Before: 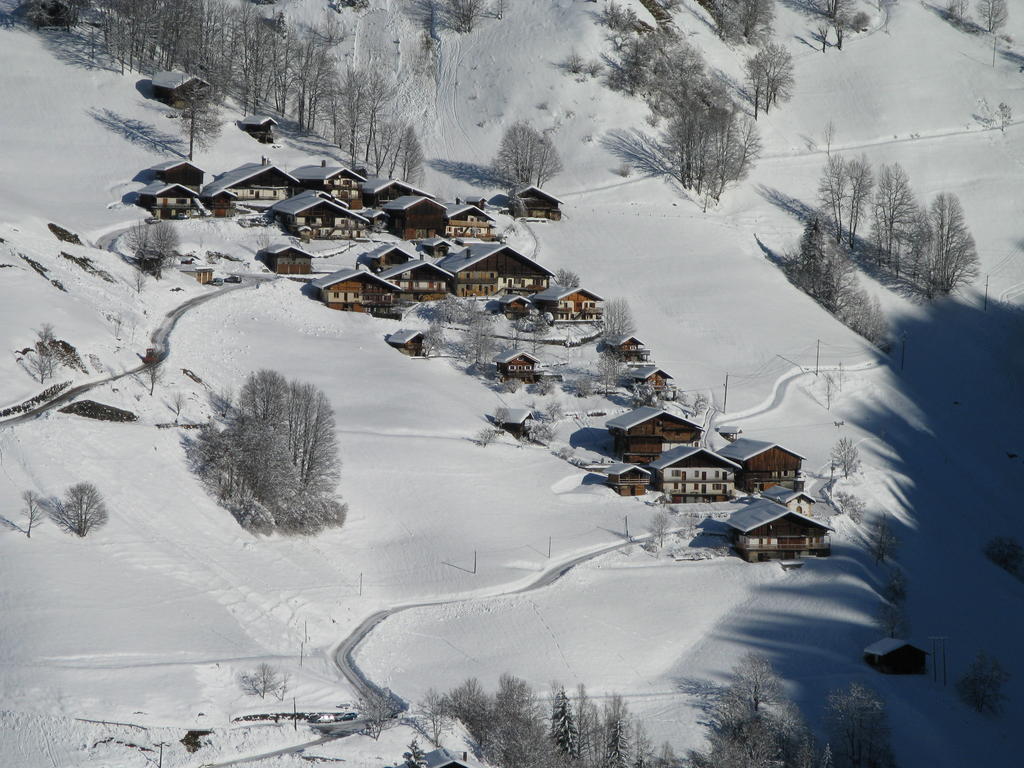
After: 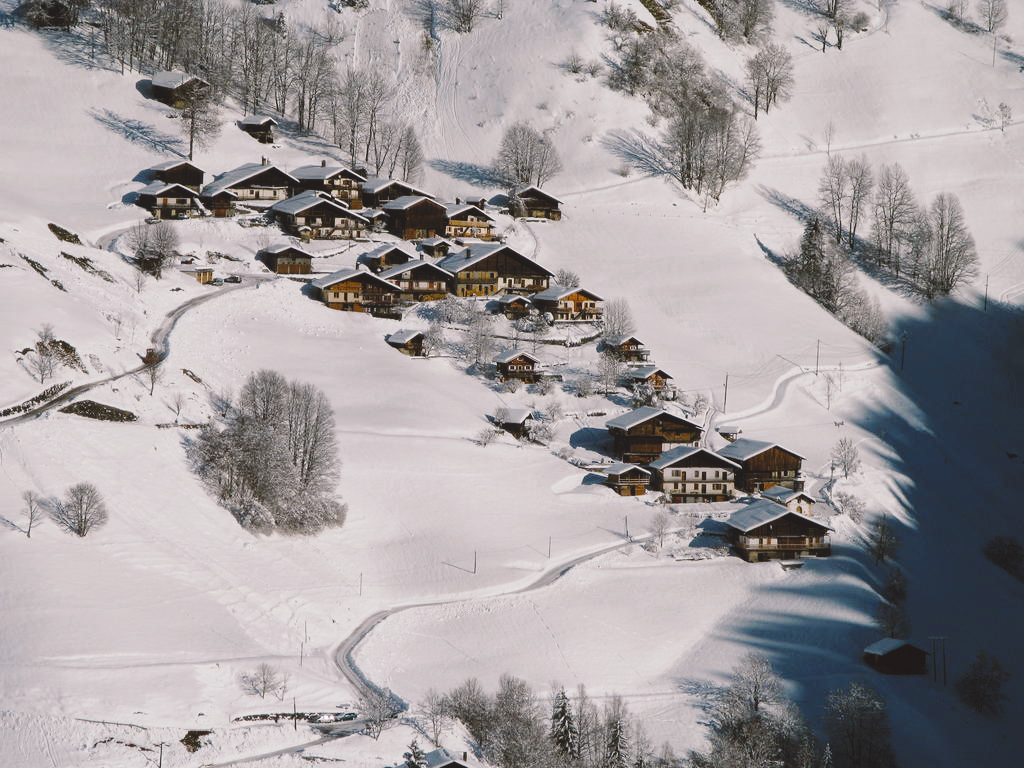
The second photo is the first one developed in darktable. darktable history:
tone curve: curves: ch0 [(0, 0) (0.003, 0.09) (0.011, 0.095) (0.025, 0.097) (0.044, 0.108) (0.069, 0.117) (0.1, 0.129) (0.136, 0.151) (0.177, 0.185) (0.224, 0.229) (0.277, 0.299) (0.335, 0.379) (0.399, 0.469) (0.468, 0.55) (0.543, 0.629) (0.623, 0.702) (0.709, 0.775) (0.801, 0.85) (0.898, 0.91) (1, 1)], preserve colors none
color look up table: target L [93.4, 92.13, 90.91, 85.77, 90.44, 78.08, 72.64, 67.78, 61.43, 50.78, 43.12, 22.38, 200.62, 87.02, 74.72, 65.79, 67.61, 63.05, 59.36, 51.59, 47.75, 42.81, 42.74, 29.48, 17.43, 1.28, 88.5, 88.26, 79.59, 80.4, 64.84, 77.24, 69.62, 50.99, 46.04, 45.13, 45.47, 54.54, 33.17, 29.45, 33.72, 12.86, 9.16, 92.33, 77.96, 71.41, 68.48, 43.79, 18], target a [-19.72, -17.87, -6.728, -32.28, -9.18, -27.5, -22.1, -18.75, -47.7, -24.73, -18.2, -21.76, 0, 11.94, 3.138, 29.8, 46.59, 31.11, 50.95, 59.49, 29.98, 29.22, 60.43, 1.226, 28.71, 6.095, 7.683, 20.26, 11.59, 35.57, -0.874, 37.31, 8.987, 71.52, 30.95, 47.82, -4.233, 34.56, 0.913, 35.66, 14.91, 18.11, 19.5, -25.31, -15.01, -17.17, 0.463, -18.45, -11.15], target b [47.26, 22.99, 35.95, 27.16, -0.991, 9.435, 41.93, 15.4, 34.62, 5.049, 37.23, 25.45, 0, 18.81, 72.23, 43.57, 18.62, 16.53, 62.56, 13.92, 50.03, 47.47, 60.45, 44.64, 29.53, 1.725, -7.244, -9.685, -25.27, -21.83, -23.84, -26.62, -40.3, -1.73, -15.01, -26.38, -42.01, -49.71, 2.499, -1.525, -60.2, 1.372, -38.41, -7.189, -29.85, -6.809, -1.701, -22.31, 3.967], num patches 49
